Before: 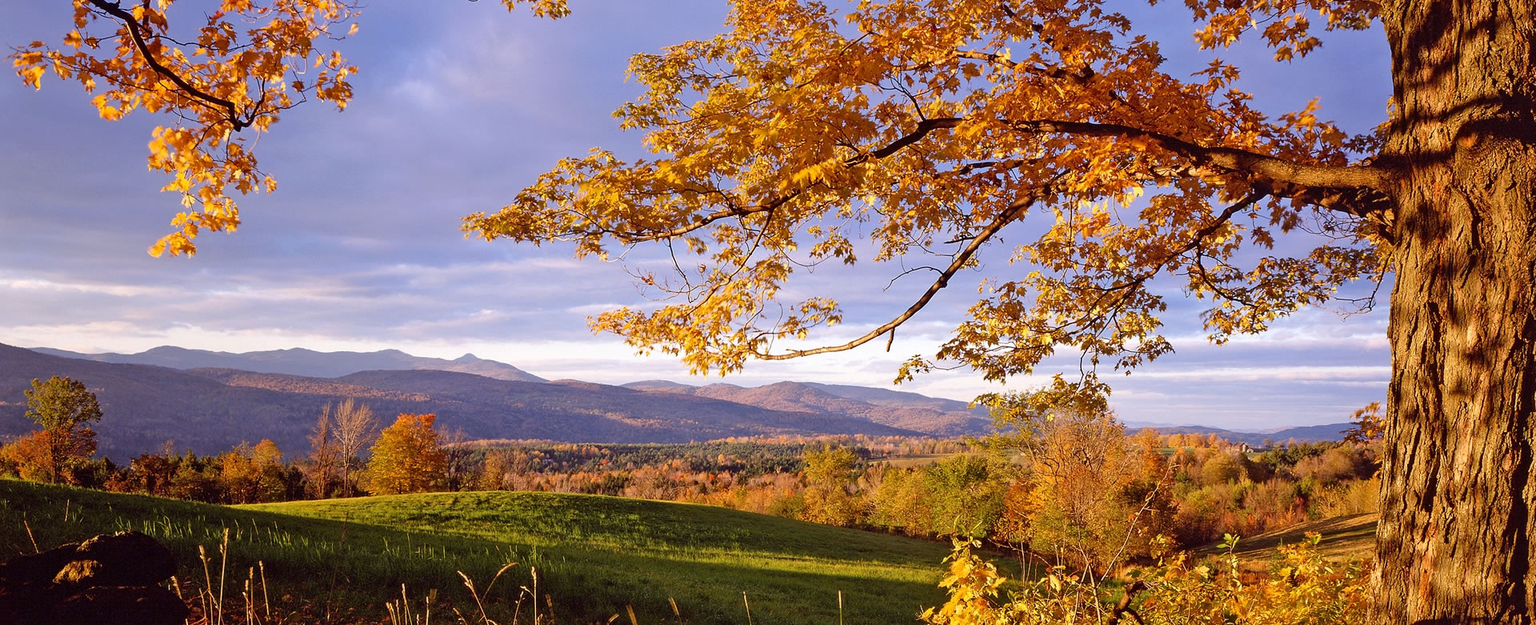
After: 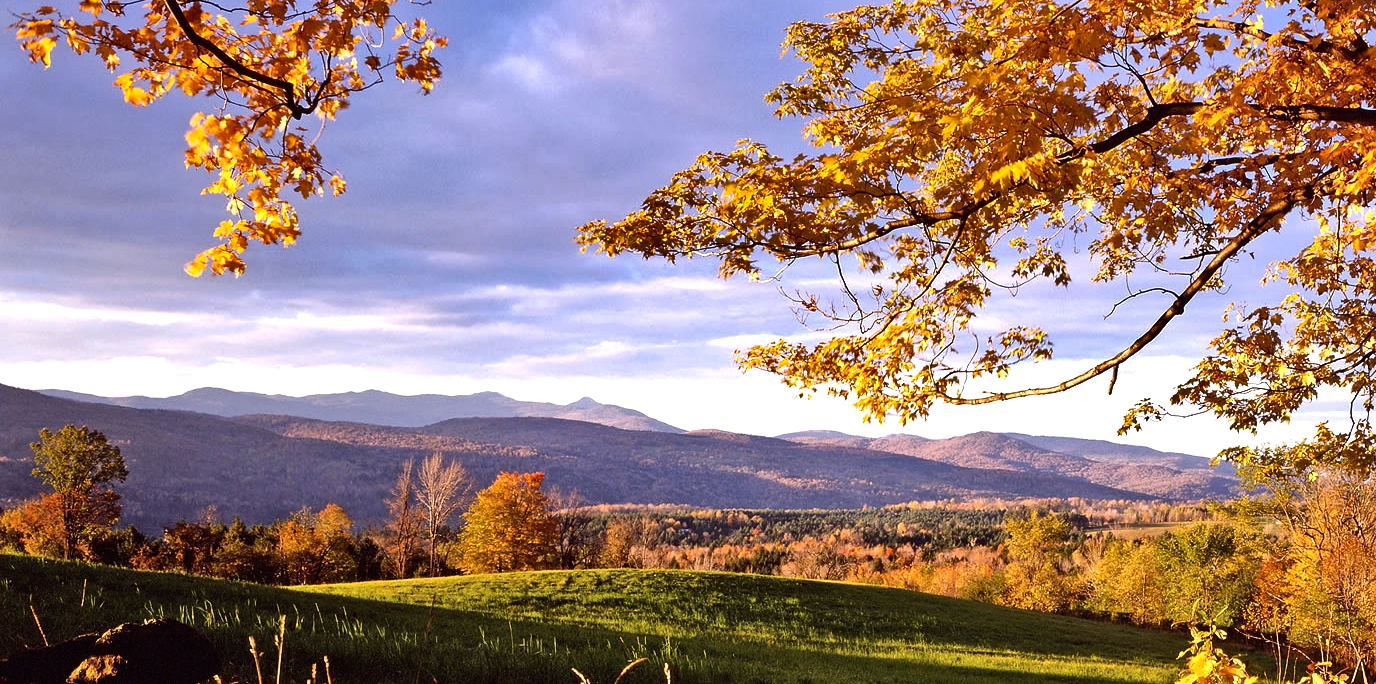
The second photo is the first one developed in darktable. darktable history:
tone equalizer: -8 EV -0.75 EV, -7 EV -0.7 EV, -6 EV -0.6 EV, -5 EV -0.4 EV, -3 EV 0.4 EV, -2 EV 0.6 EV, -1 EV 0.7 EV, +0 EV 0.75 EV, edges refinement/feathering 500, mask exposure compensation -1.57 EV, preserve details no
crop: top 5.803%, right 27.864%, bottom 5.804%
shadows and highlights: shadows 30.63, highlights -63.22, shadows color adjustment 98%, highlights color adjustment 58.61%, soften with gaussian
